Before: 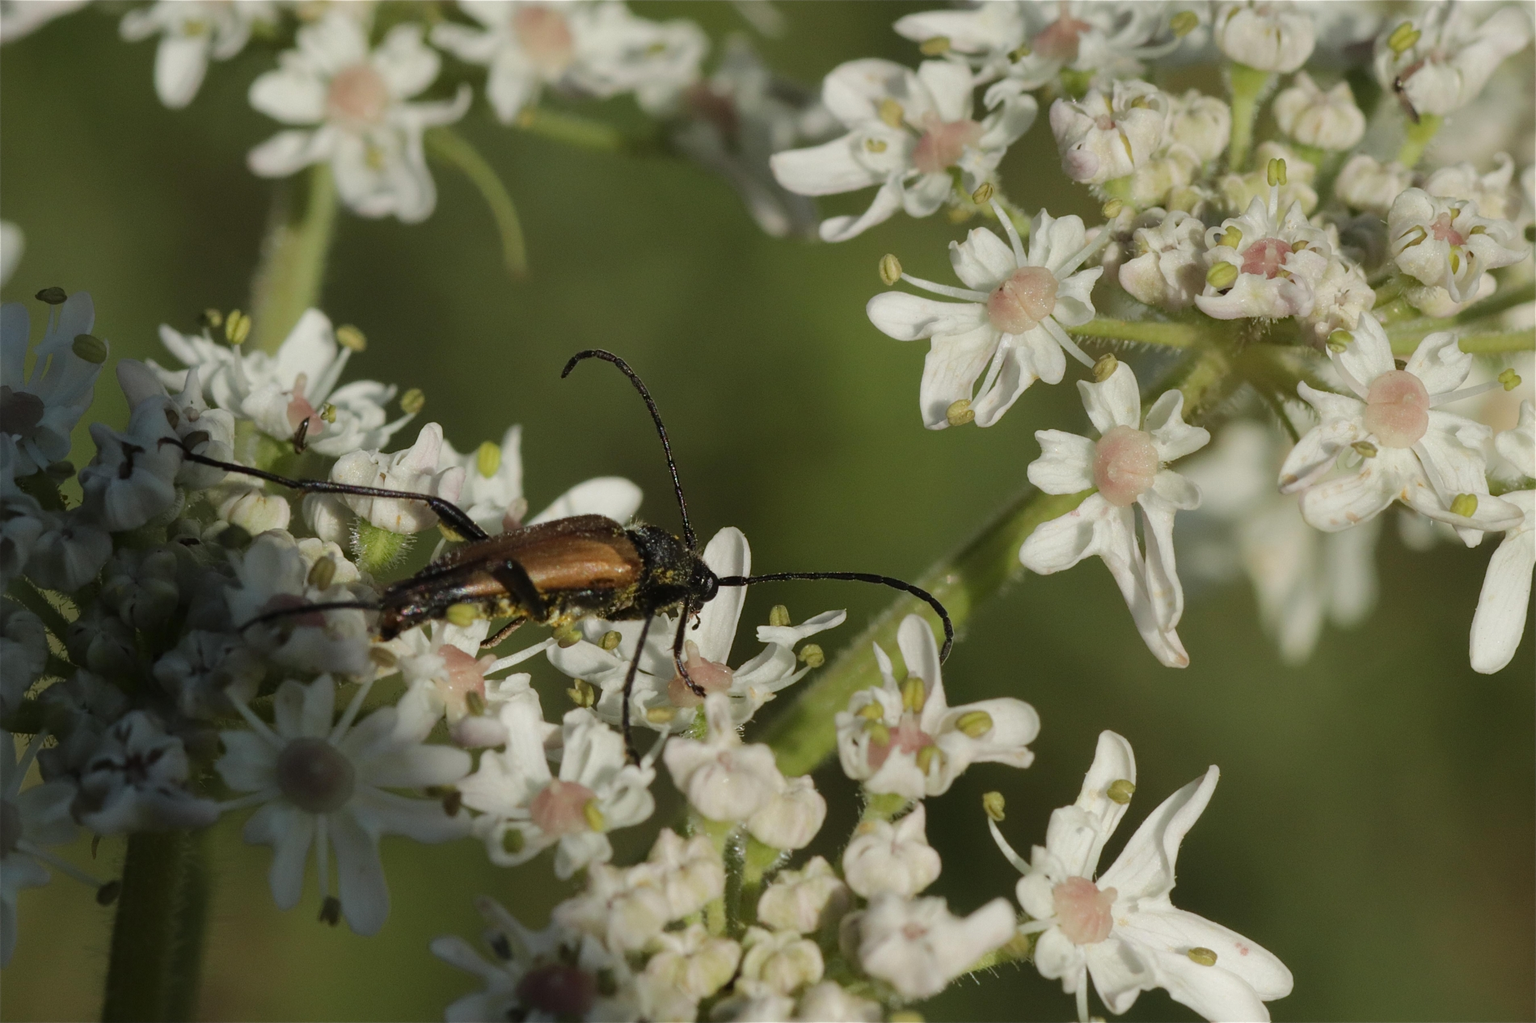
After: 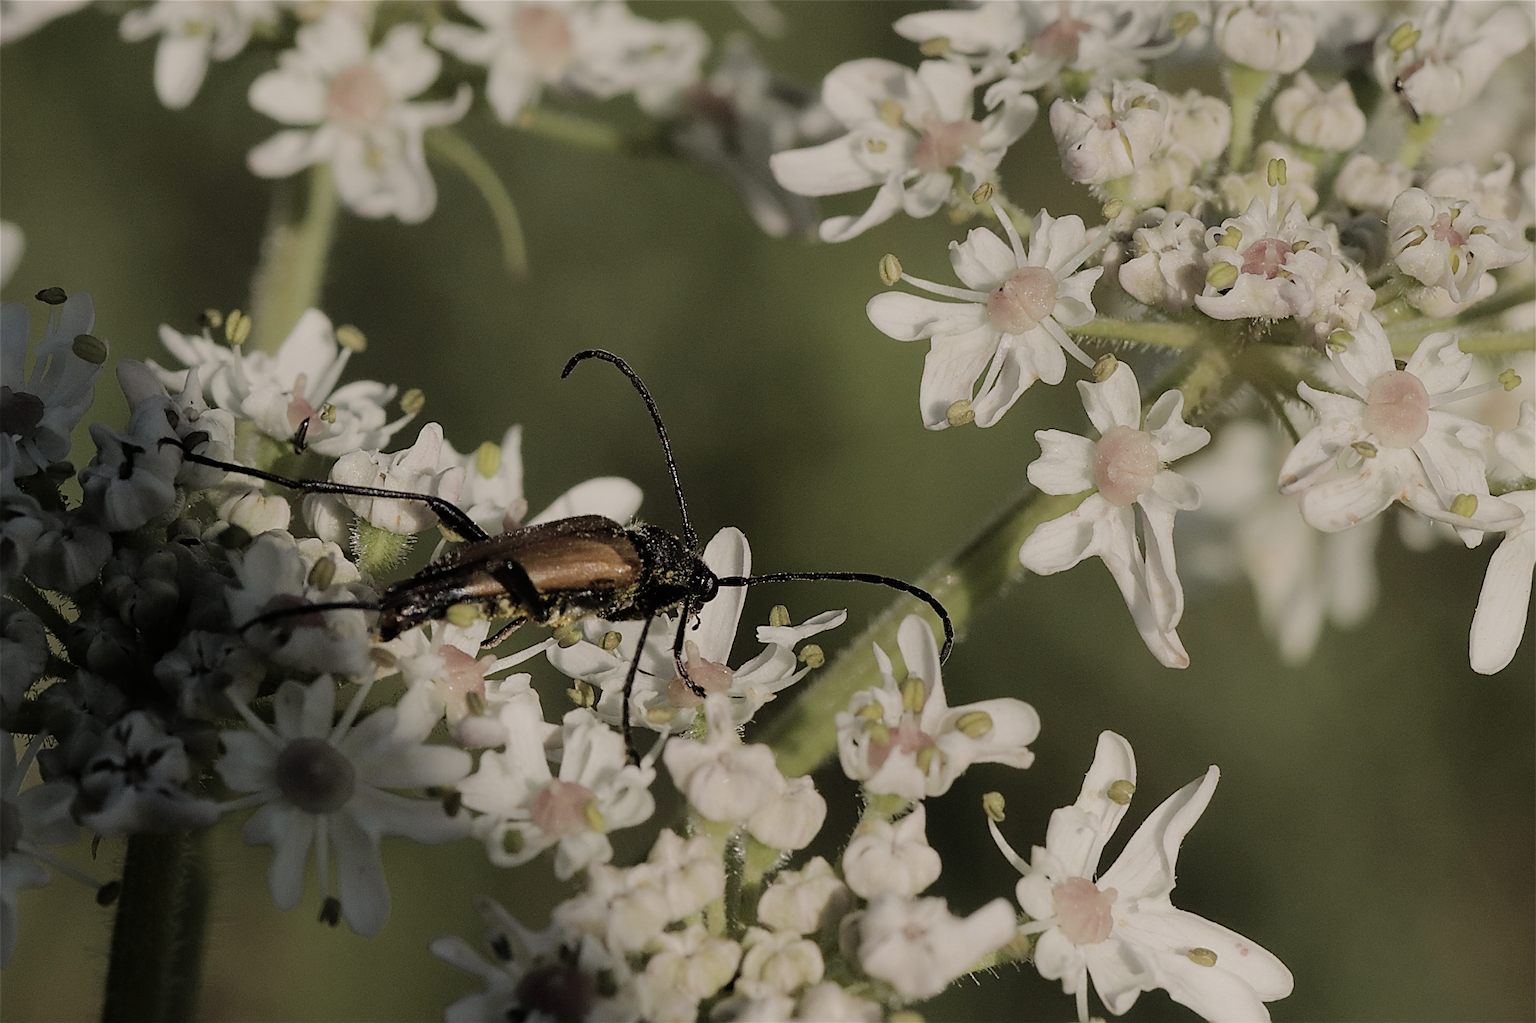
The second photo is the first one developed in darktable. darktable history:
color correction: highlights a* 5.59, highlights b* 5.2, saturation 0.68
sharpen: radius 1.406, amount 1.258, threshold 0.757
filmic rgb: black relative exposure -7.65 EV, white relative exposure 4.56 EV, hardness 3.61
